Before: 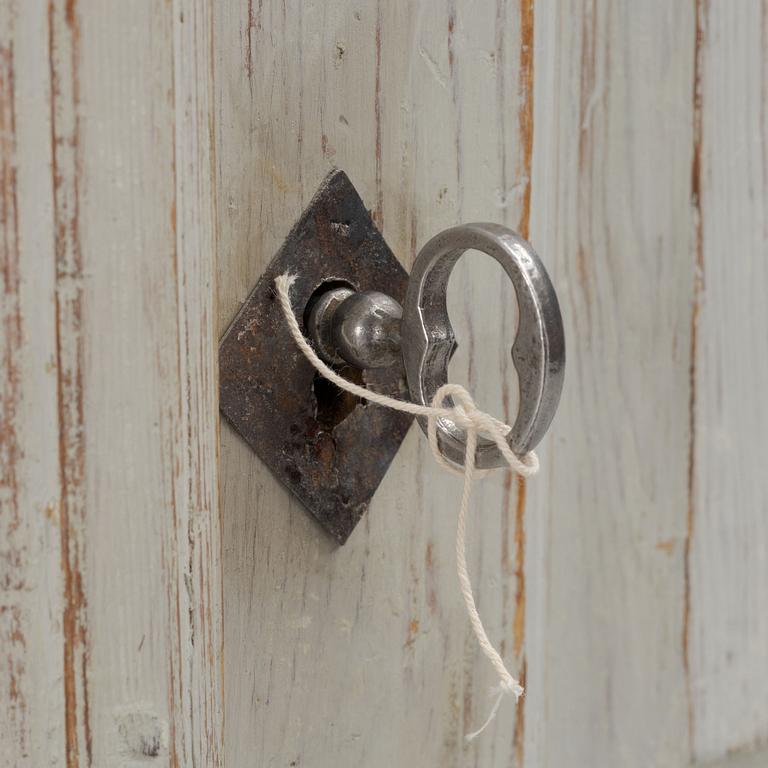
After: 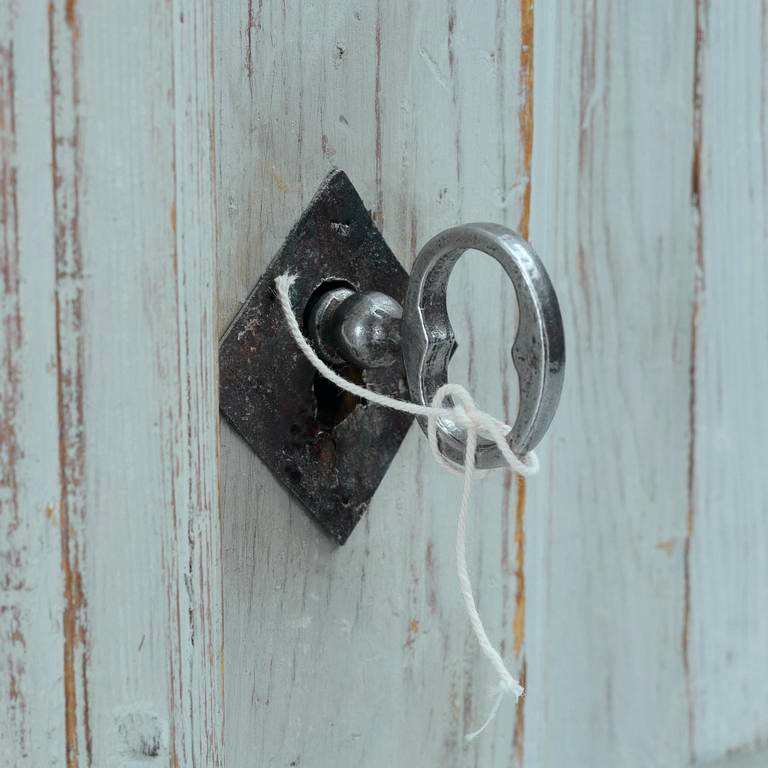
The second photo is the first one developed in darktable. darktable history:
color calibration: output R [0.972, 0.068, -0.094, 0], output G [-0.178, 1.216, -0.086, 0], output B [0.095, -0.136, 0.98, 0], x 0.37, y 0.382, temperature 4315.96 K
tone curve: curves: ch0 [(0, 0) (0.081, 0.044) (0.185, 0.13) (0.283, 0.238) (0.416, 0.449) (0.495, 0.524) (0.686, 0.743) (0.826, 0.865) (0.978, 0.988)]; ch1 [(0, 0) (0.147, 0.166) (0.321, 0.362) (0.371, 0.402) (0.423, 0.442) (0.479, 0.472) (0.505, 0.497) (0.521, 0.506) (0.551, 0.537) (0.586, 0.574) (0.625, 0.618) (0.68, 0.681) (1, 1)]; ch2 [(0, 0) (0.346, 0.362) (0.404, 0.427) (0.502, 0.495) (0.531, 0.513) (0.547, 0.533) (0.582, 0.596) (0.629, 0.631) (0.717, 0.678) (1, 1)], color space Lab, independent channels, preserve colors none
